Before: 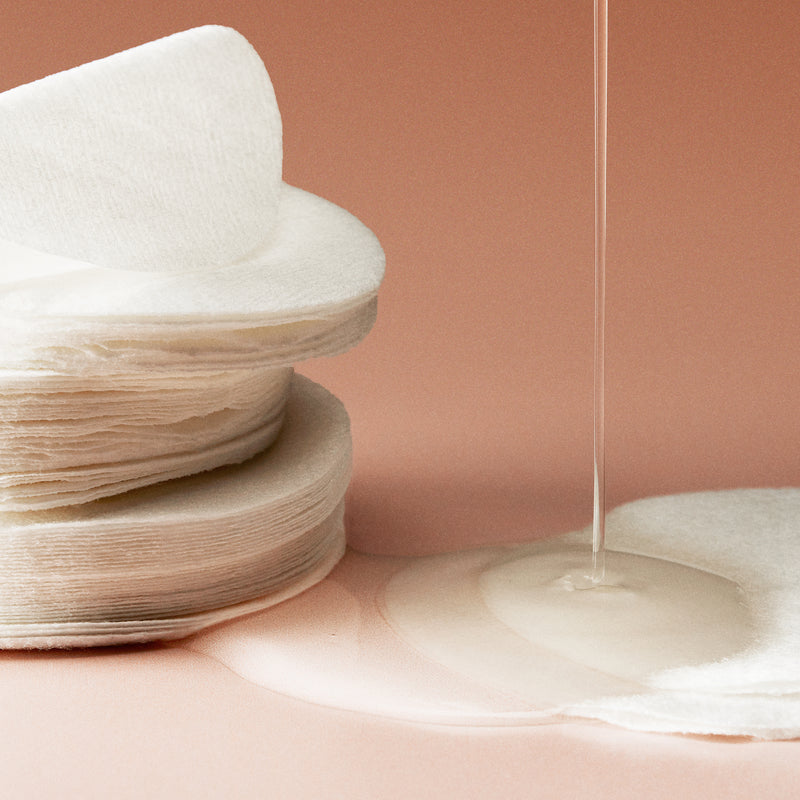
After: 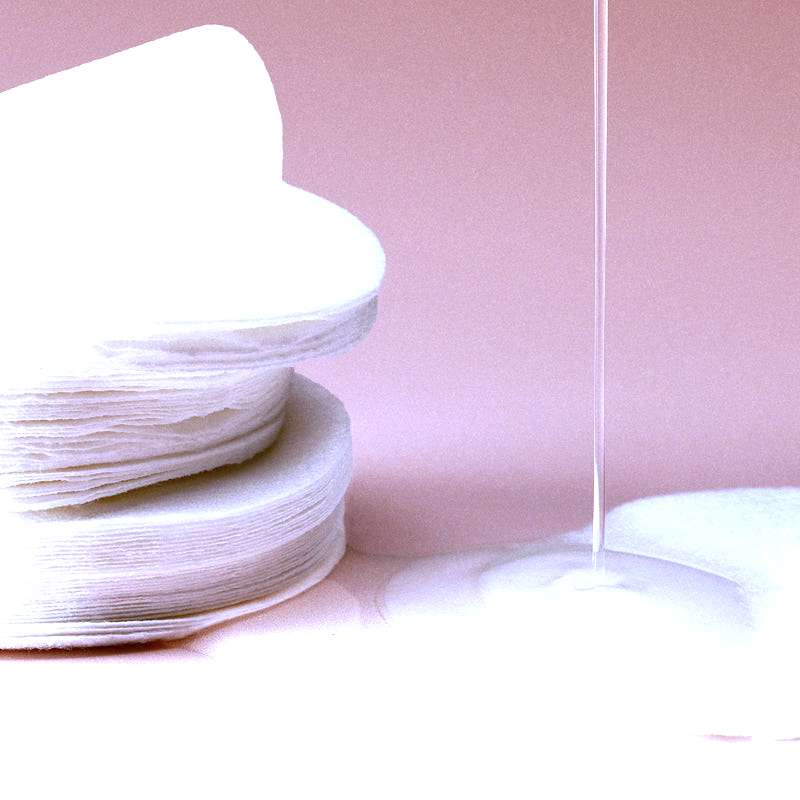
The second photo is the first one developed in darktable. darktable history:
exposure: black level correction 0, exposure 1.1 EV, compensate exposure bias true, compensate highlight preservation false
color correction: highlights a* 6.27, highlights b* 8.19, shadows a* 5.94, shadows b* 7.23, saturation 0.9
white balance: red 0.766, blue 1.537
